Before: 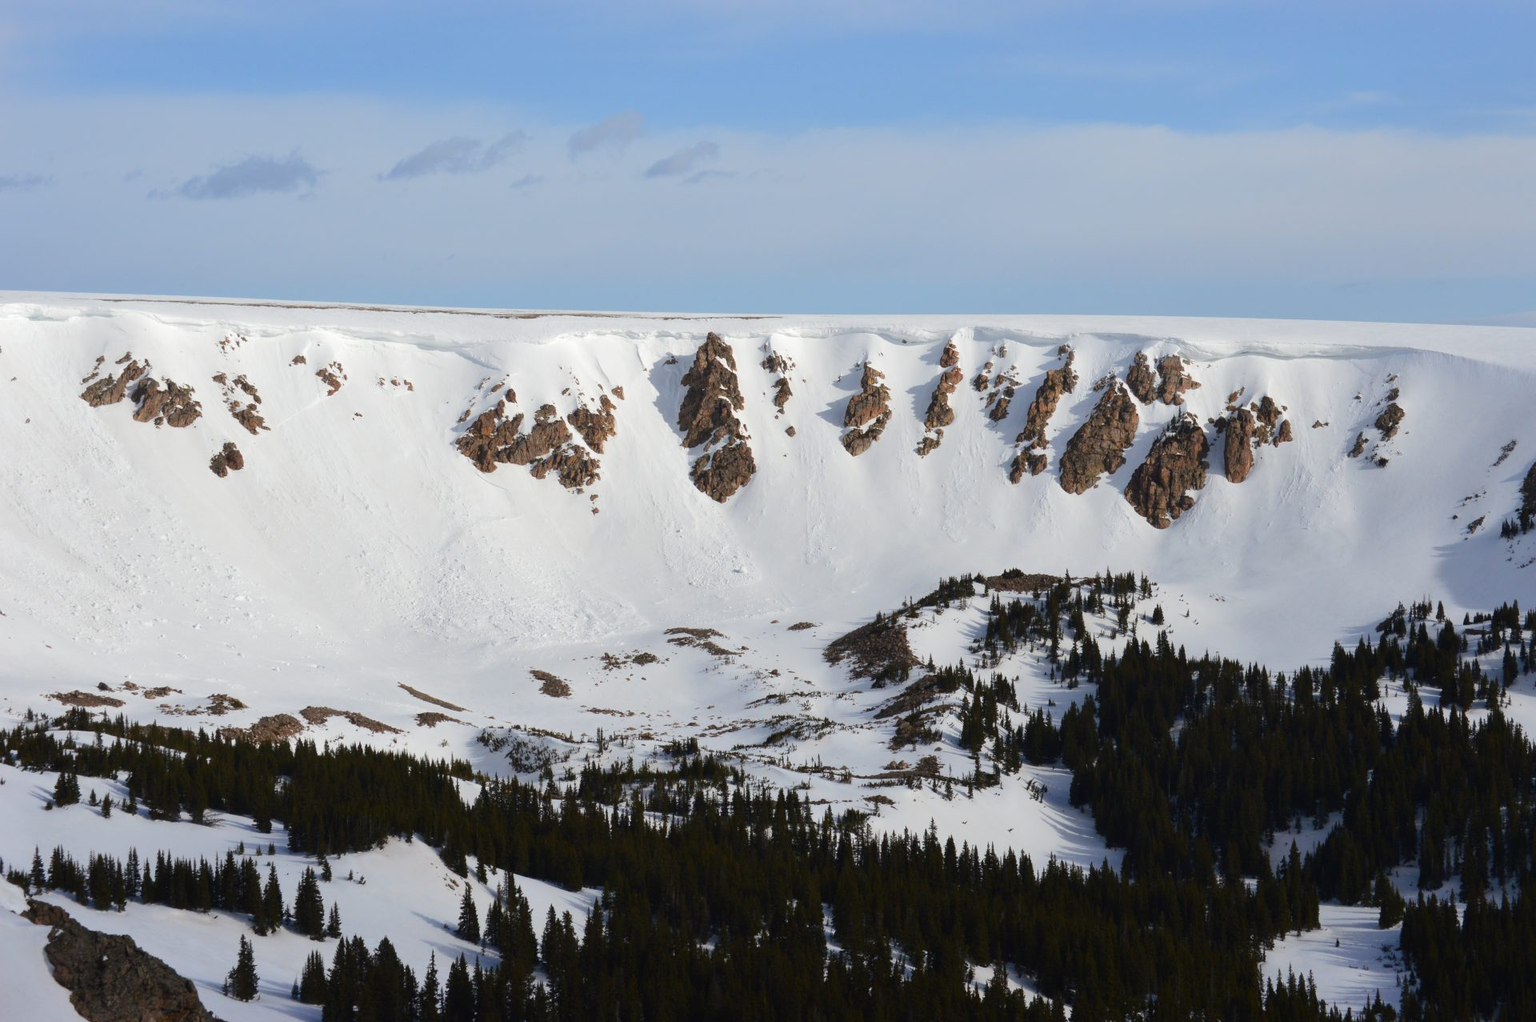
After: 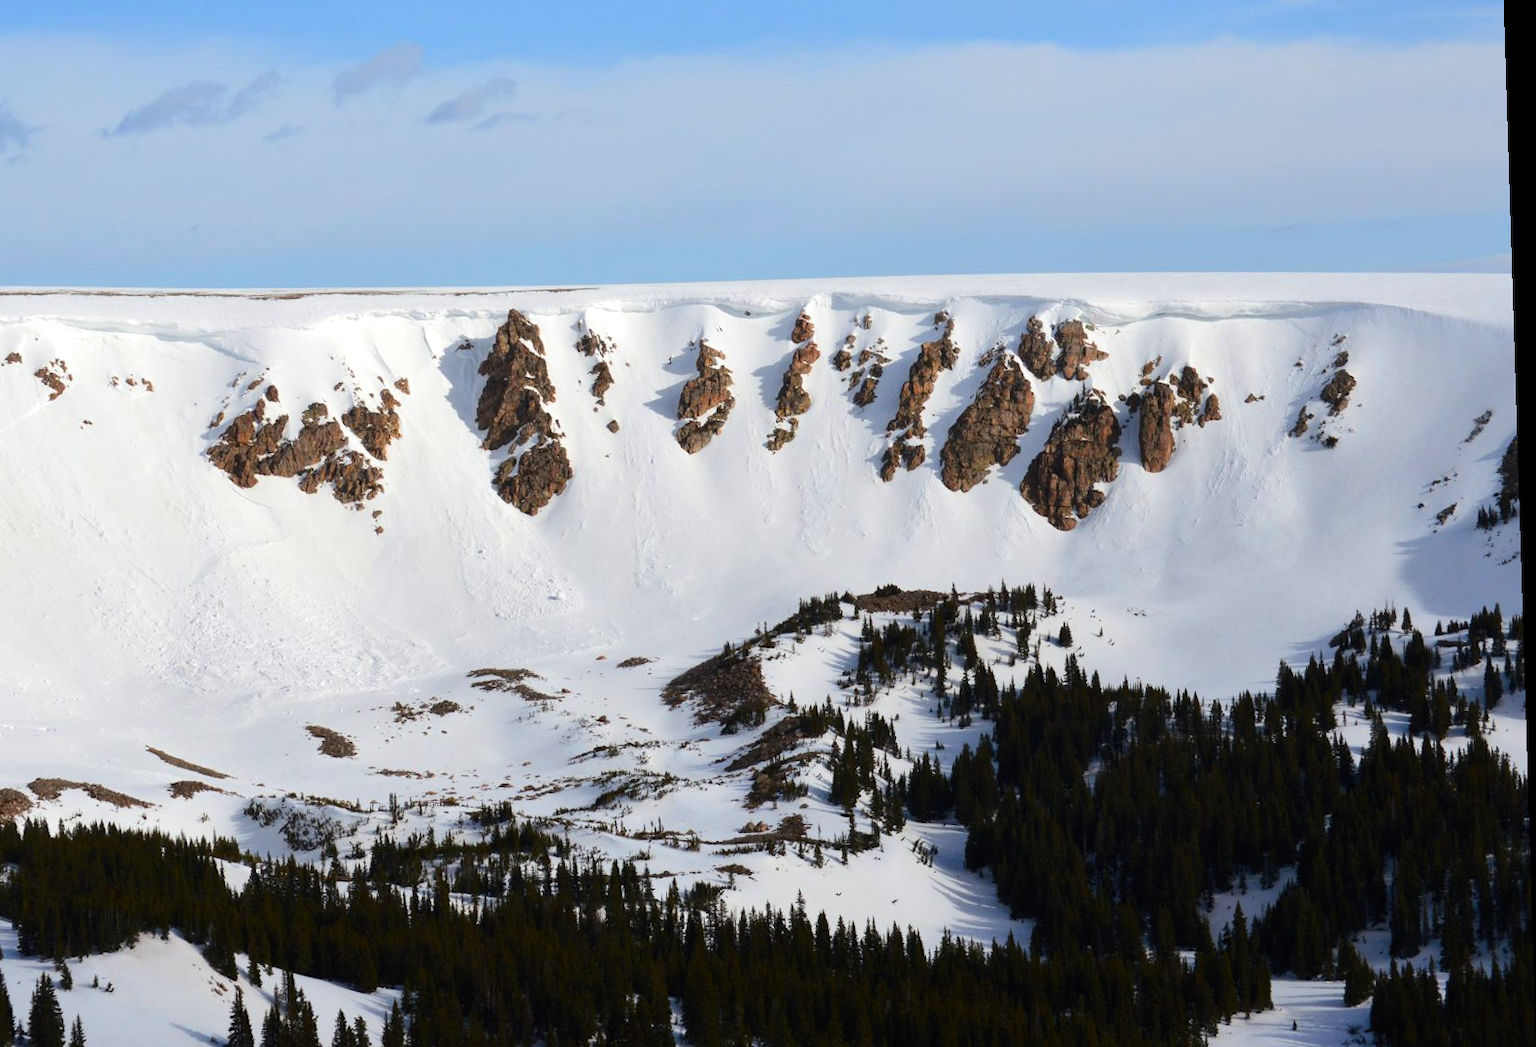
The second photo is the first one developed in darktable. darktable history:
contrast brightness saturation: contrast 0.08, saturation 0.2
rotate and perspective: rotation -1.77°, lens shift (horizontal) 0.004, automatic cropping off
levels: levels [0.016, 0.484, 0.953]
crop: left 19.159%, top 9.58%, bottom 9.58%
